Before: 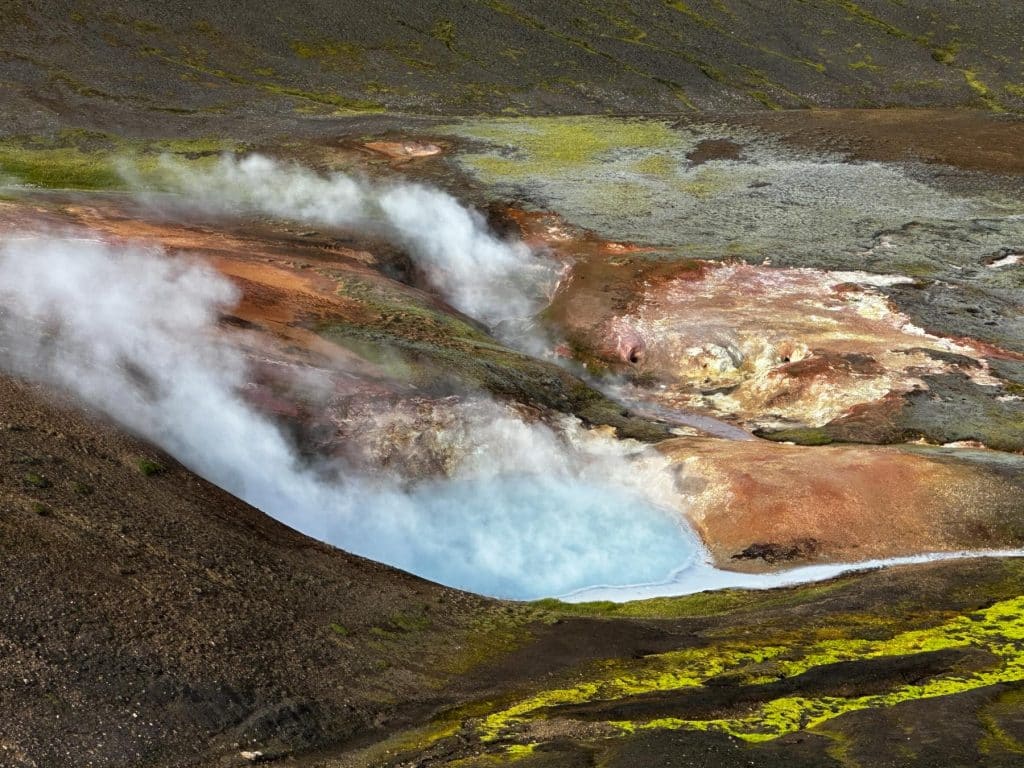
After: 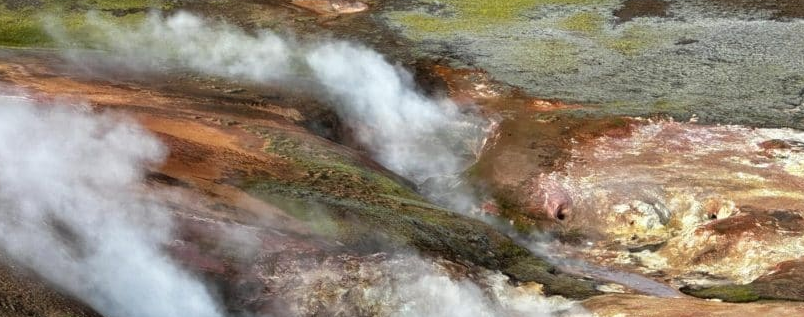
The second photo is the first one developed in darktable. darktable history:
crop: left 7.171%, top 18.684%, right 14.296%, bottom 39.998%
